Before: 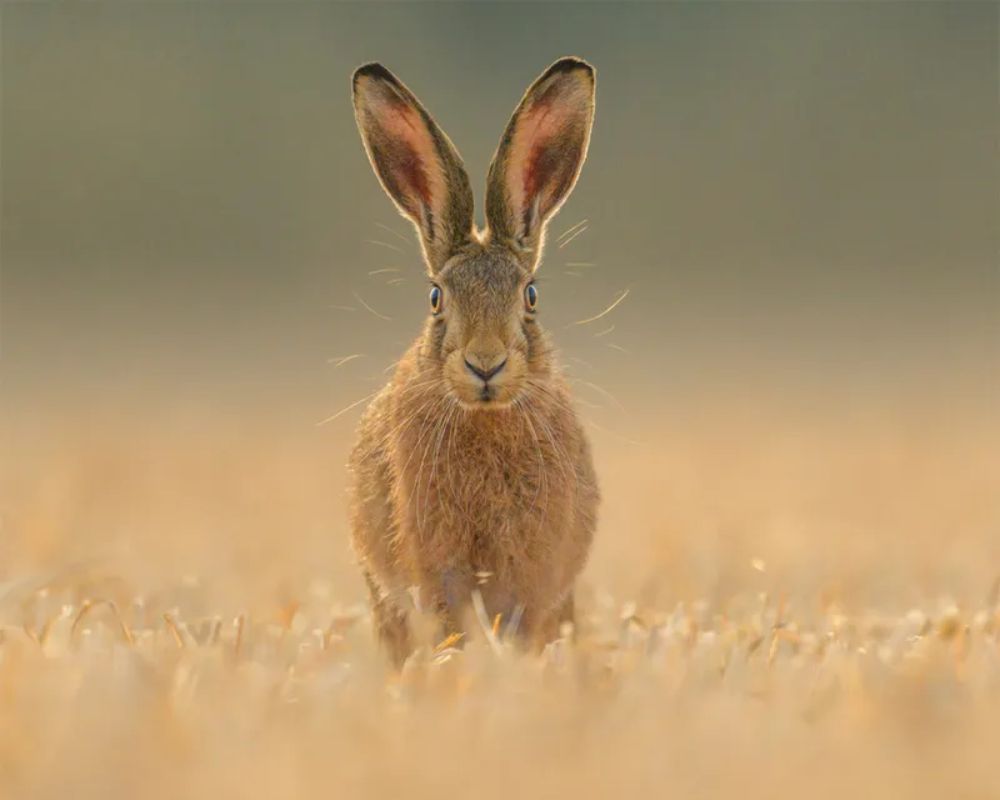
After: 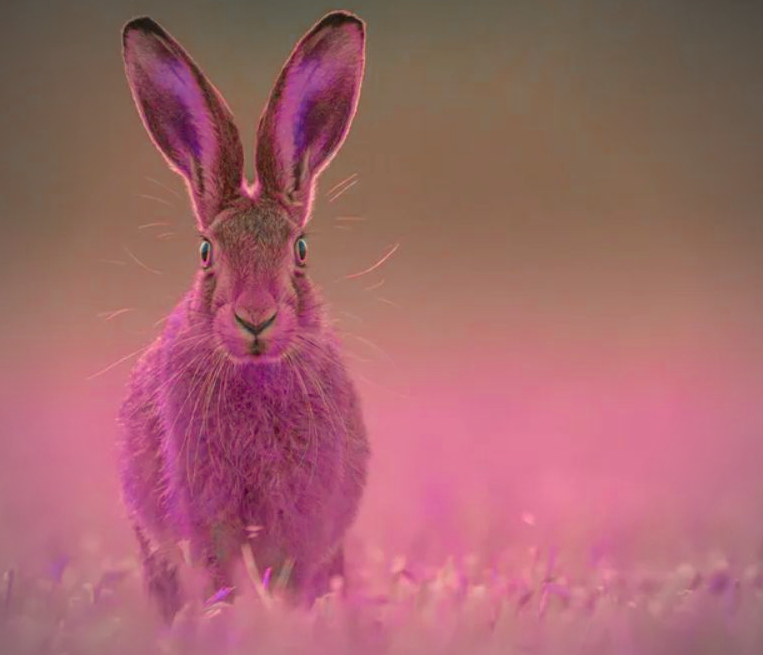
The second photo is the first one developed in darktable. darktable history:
color zones: curves: ch0 [(0.826, 0.353)]; ch1 [(0.242, 0.647) (0.889, 0.342)]; ch2 [(0.246, 0.089) (0.969, 0.068)]
vignetting: fall-off radius 60%, automatic ratio true
crop: left 23.095%, top 5.827%, bottom 11.854%
